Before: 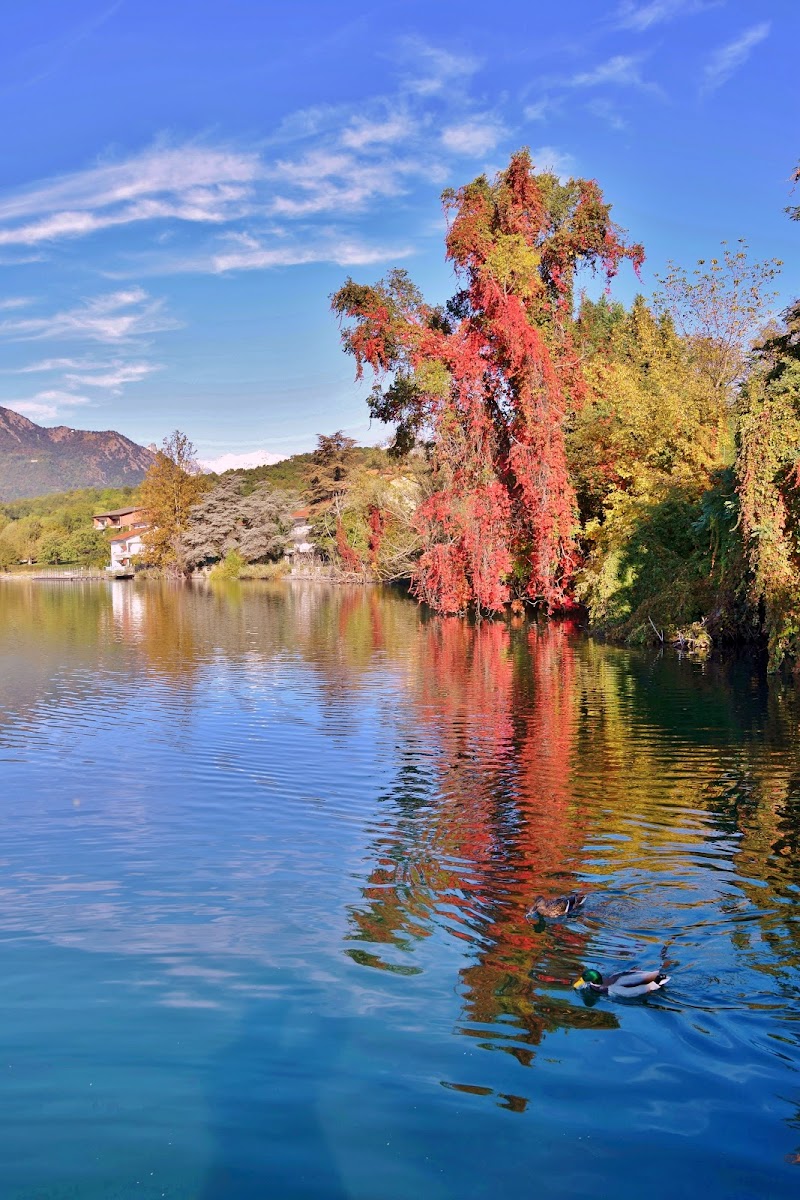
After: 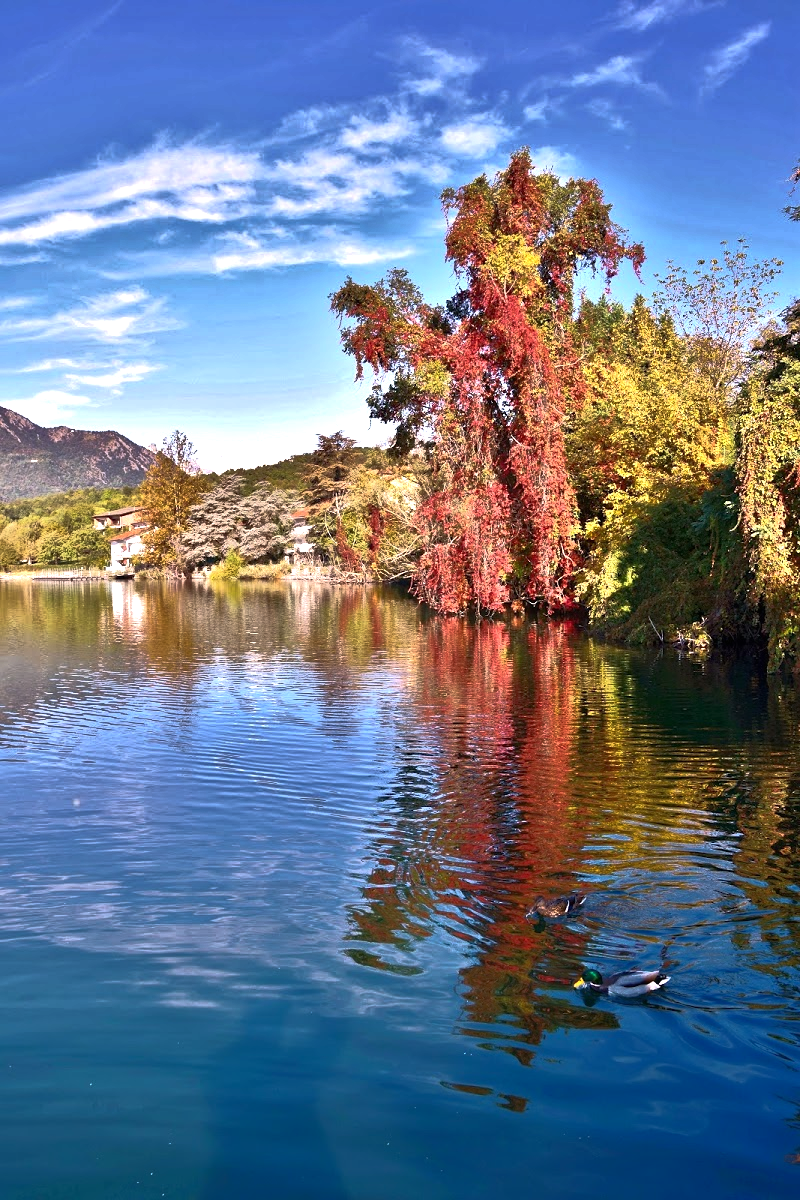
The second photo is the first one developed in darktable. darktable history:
base curve: curves: ch0 [(0, 0) (0.564, 0.291) (0.802, 0.731) (1, 1)]
exposure: black level correction 0, exposure 1 EV, compensate highlight preservation false
shadows and highlights: radius 121.13, shadows 21.4, white point adjustment -9.72, highlights -14.39, soften with gaussian
